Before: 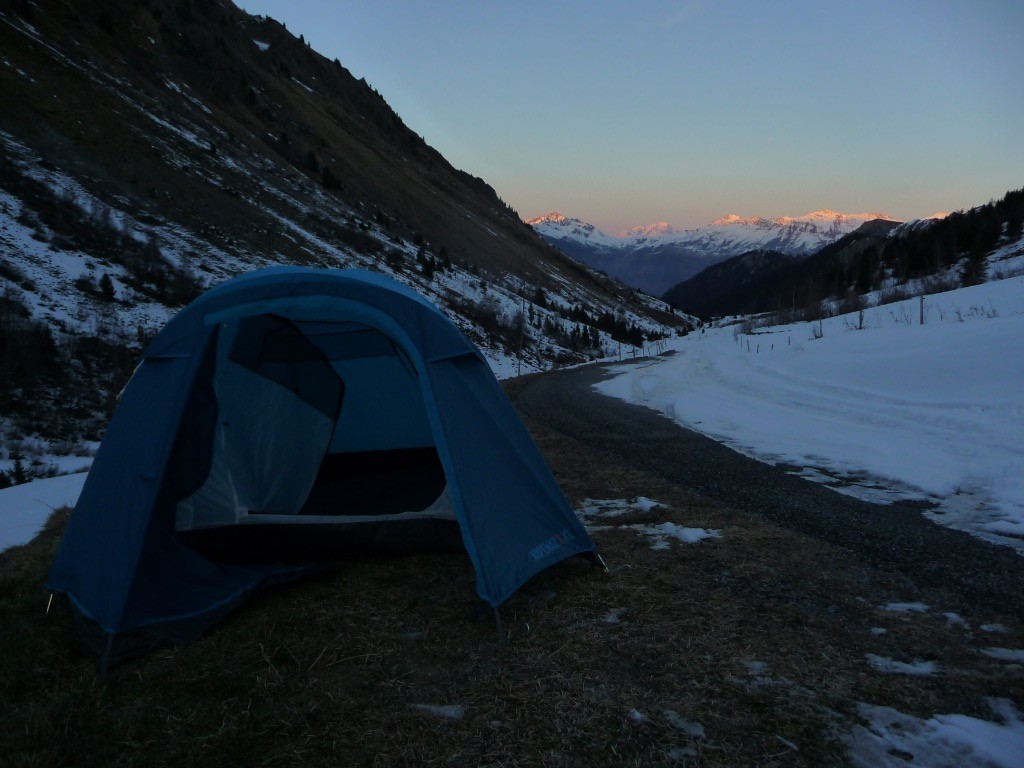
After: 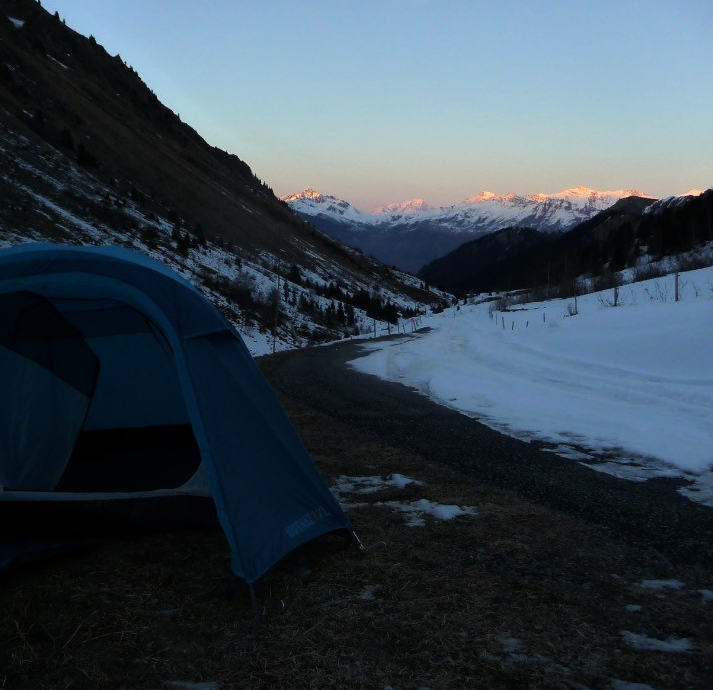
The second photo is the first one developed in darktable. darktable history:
crop and rotate: left 23.96%, top 3.071%, right 6.375%, bottom 7.045%
tone equalizer: -8 EV -0.711 EV, -7 EV -0.668 EV, -6 EV -0.626 EV, -5 EV -0.383 EV, -3 EV 0.391 EV, -2 EV 0.6 EV, -1 EV 0.677 EV, +0 EV 0.767 EV, edges refinement/feathering 500, mask exposure compensation -1.57 EV, preserve details guided filter
